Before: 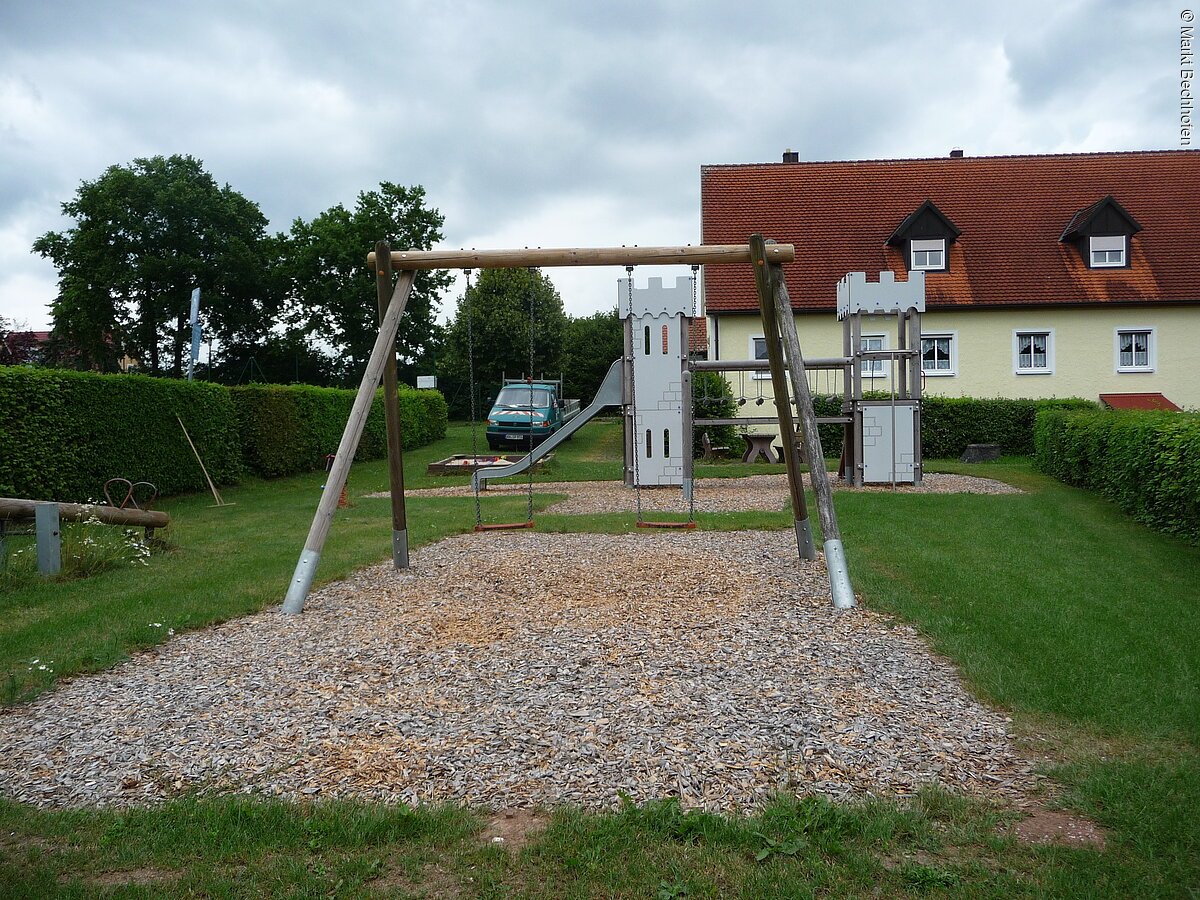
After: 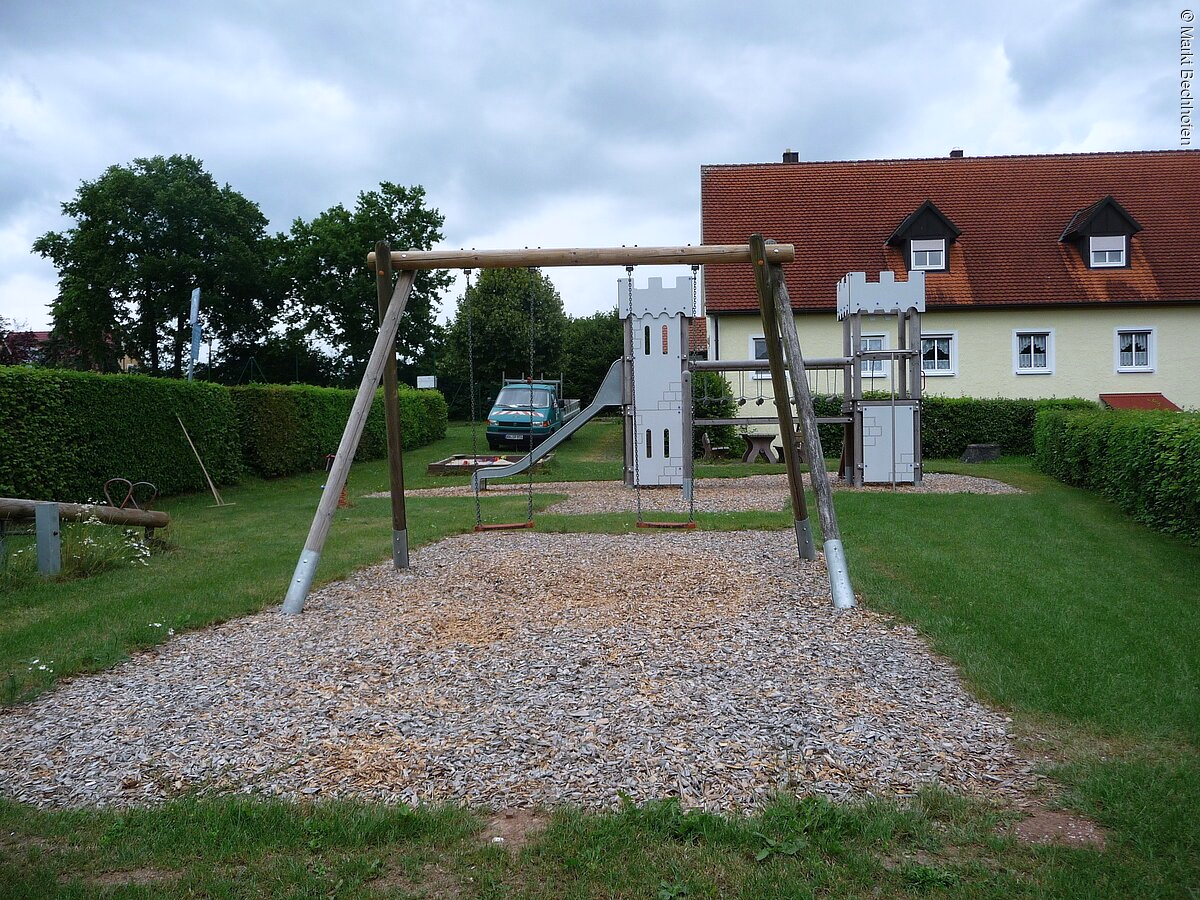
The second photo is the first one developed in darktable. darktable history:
contrast brightness saturation: saturation -0.026
color calibration: illuminant as shot in camera, x 0.358, y 0.373, temperature 4628.91 K
